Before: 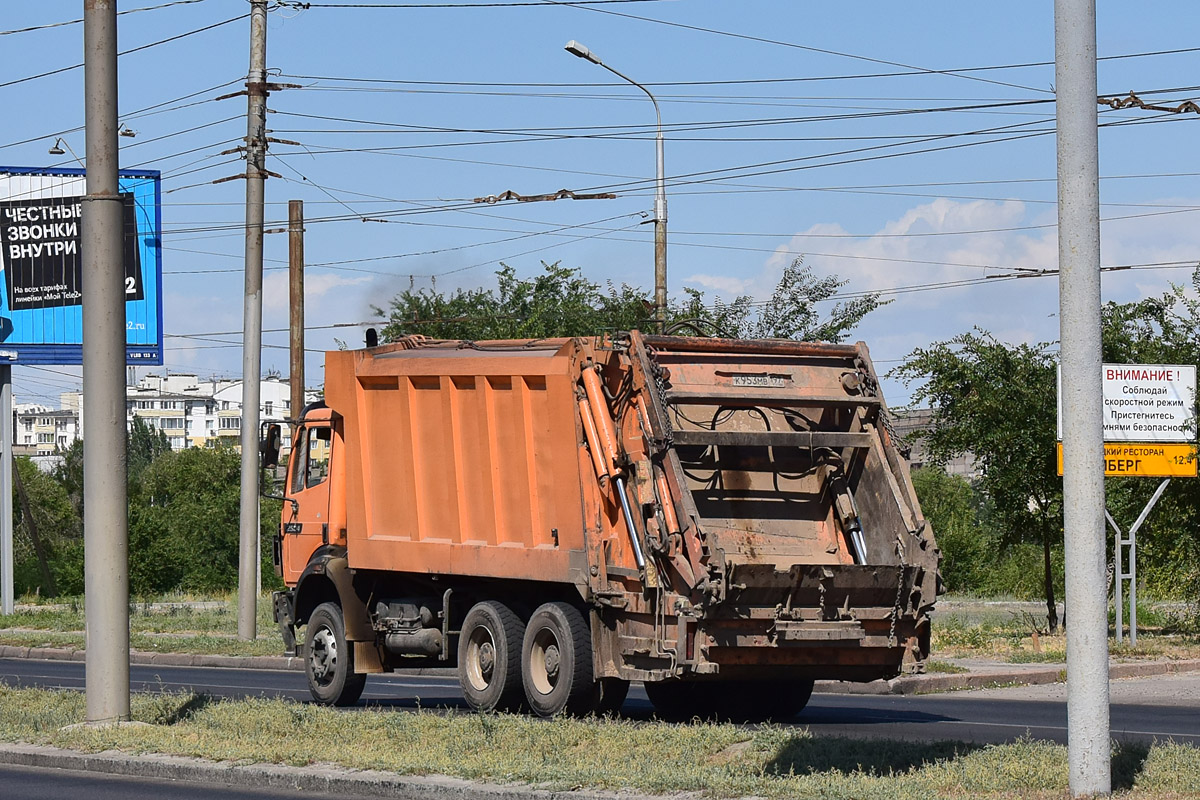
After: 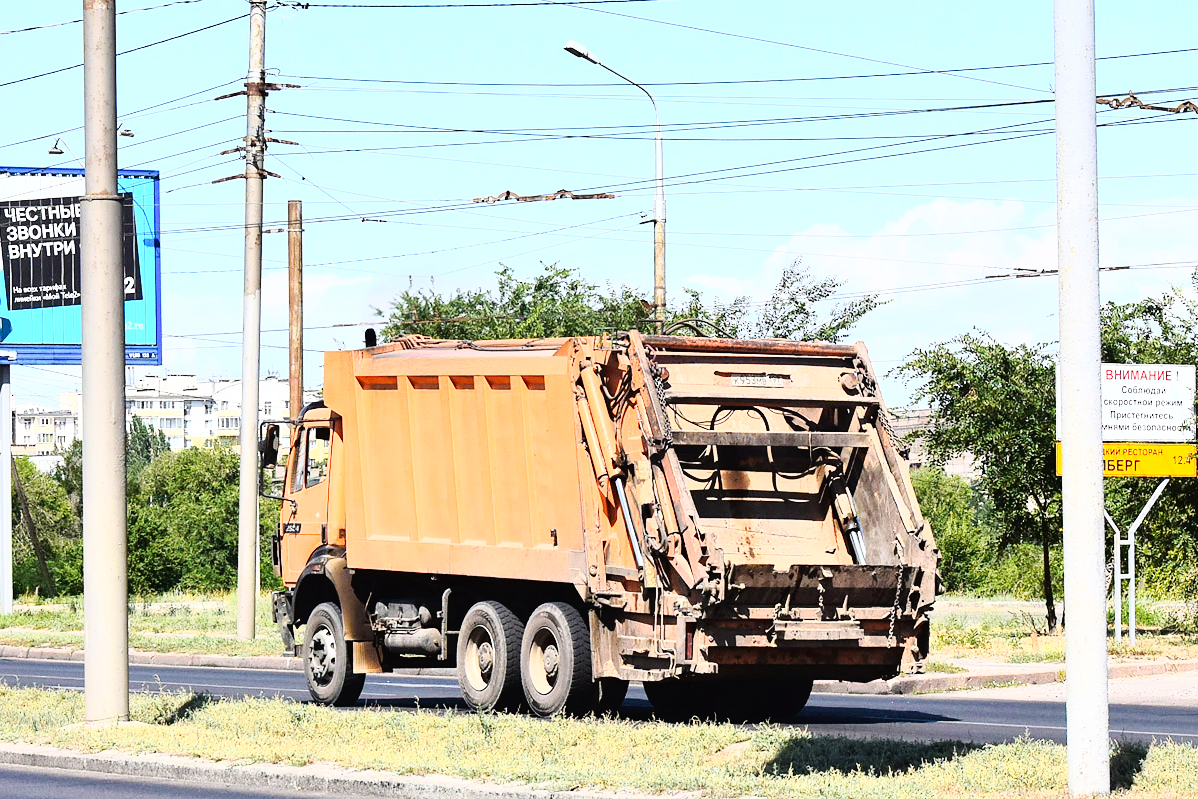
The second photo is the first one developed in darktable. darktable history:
base curve: curves: ch0 [(0, 0) (0.012, 0.01) (0.073, 0.168) (0.31, 0.711) (0.645, 0.957) (1, 1)]
tone curve: curves: ch0 [(0, 0.01) (0.037, 0.032) (0.131, 0.108) (0.275, 0.256) (0.483, 0.512) (0.61, 0.665) (0.696, 0.742) (0.792, 0.819) (0.911, 0.925) (0.997, 0.995)]; ch1 [(0, 0) (0.308, 0.29) (0.425, 0.411) (0.492, 0.488) (0.505, 0.503) (0.527, 0.531) (0.568, 0.594) (0.683, 0.702) (0.746, 0.77) (1, 1)]; ch2 [(0, 0) (0.246, 0.233) (0.36, 0.352) (0.415, 0.415) (0.485, 0.487) (0.502, 0.504) (0.525, 0.523) (0.539, 0.553) (0.587, 0.594) (0.636, 0.652) (0.711, 0.729) (0.845, 0.855) (0.998, 0.977)], preserve colors none
contrast brightness saturation: contrast 0.044, saturation 0.067
exposure: exposure 0.482 EV, compensate highlight preservation false
crop and rotate: left 0.099%, bottom 0.002%
